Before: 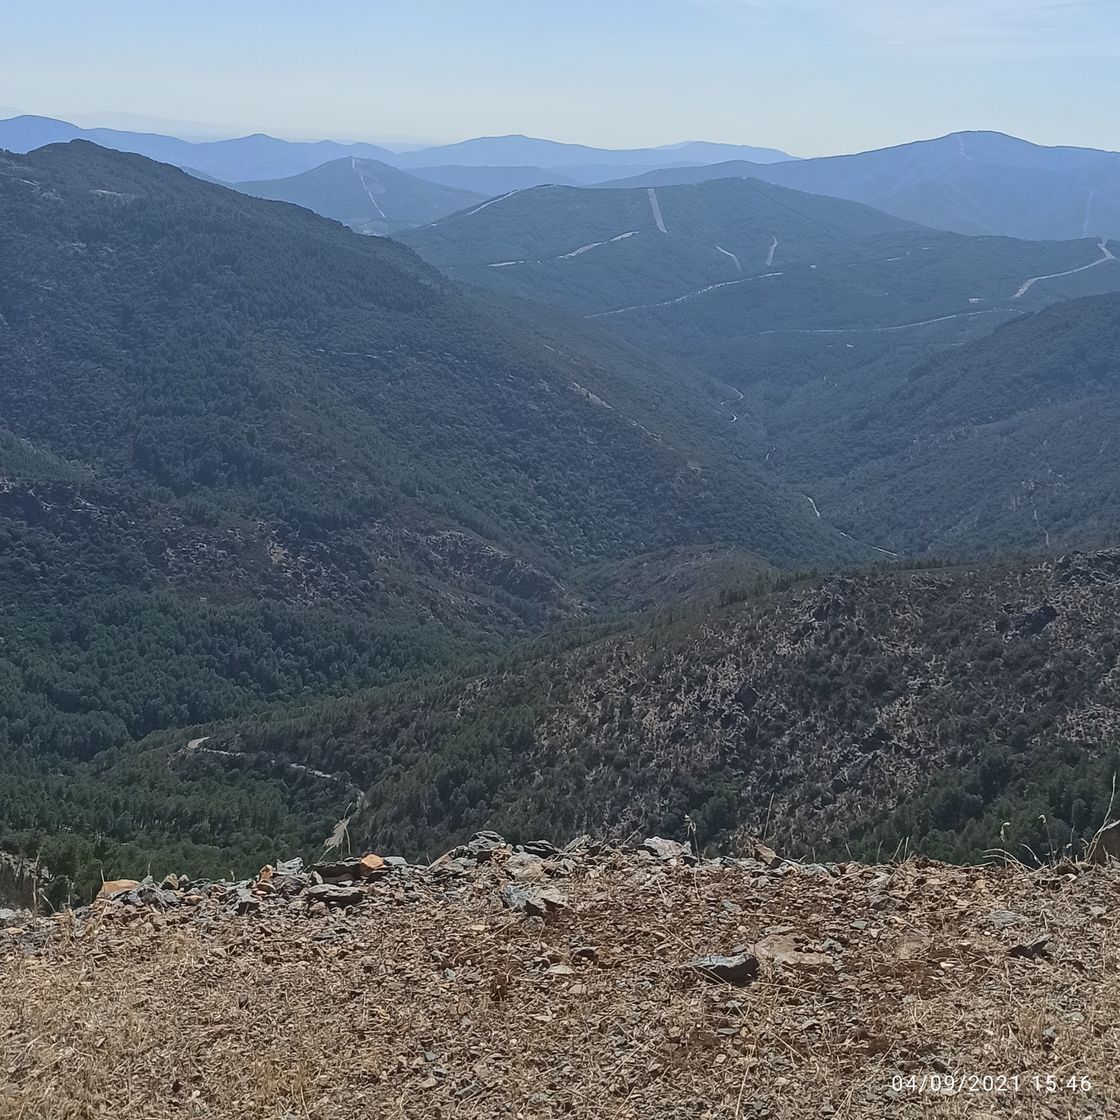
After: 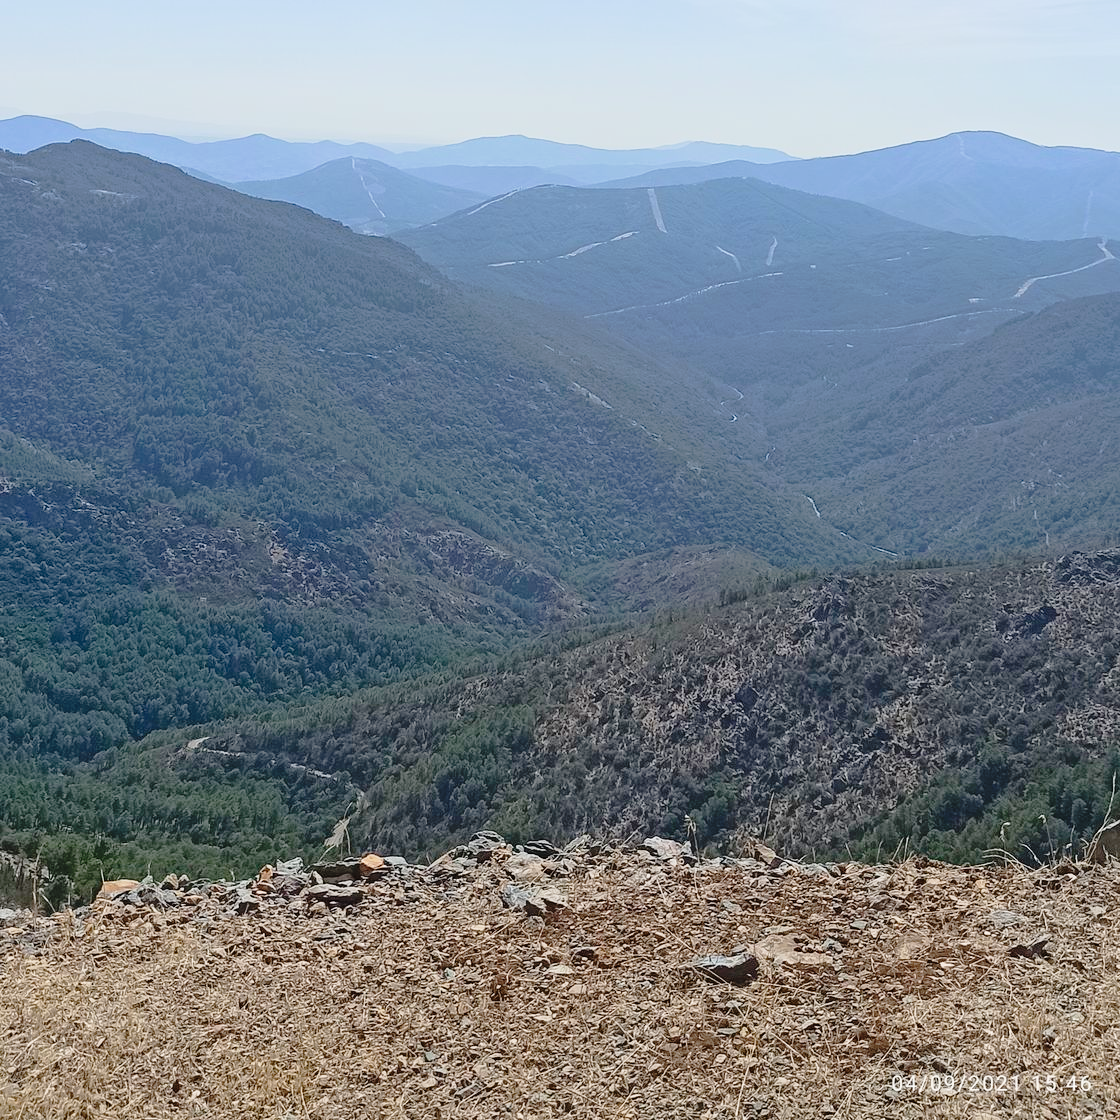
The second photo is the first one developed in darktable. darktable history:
tone curve: curves: ch0 [(0, 0) (0.088, 0.042) (0.208, 0.176) (0.257, 0.267) (0.406, 0.483) (0.489, 0.556) (0.667, 0.73) (0.793, 0.851) (0.994, 0.974)]; ch1 [(0, 0) (0.161, 0.092) (0.35, 0.33) (0.392, 0.392) (0.457, 0.467) (0.505, 0.497) (0.537, 0.518) (0.553, 0.53) (0.58, 0.567) (0.739, 0.697) (1, 1)]; ch2 [(0, 0) (0.346, 0.362) (0.448, 0.419) (0.502, 0.499) (0.533, 0.517) (0.556, 0.533) (0.629, 0.619) (0.717, 0.678) (1, 1)], preserve colors none
contrast brightness saturation: contrast 0.032, brightness 0.059, saturation 0.121
